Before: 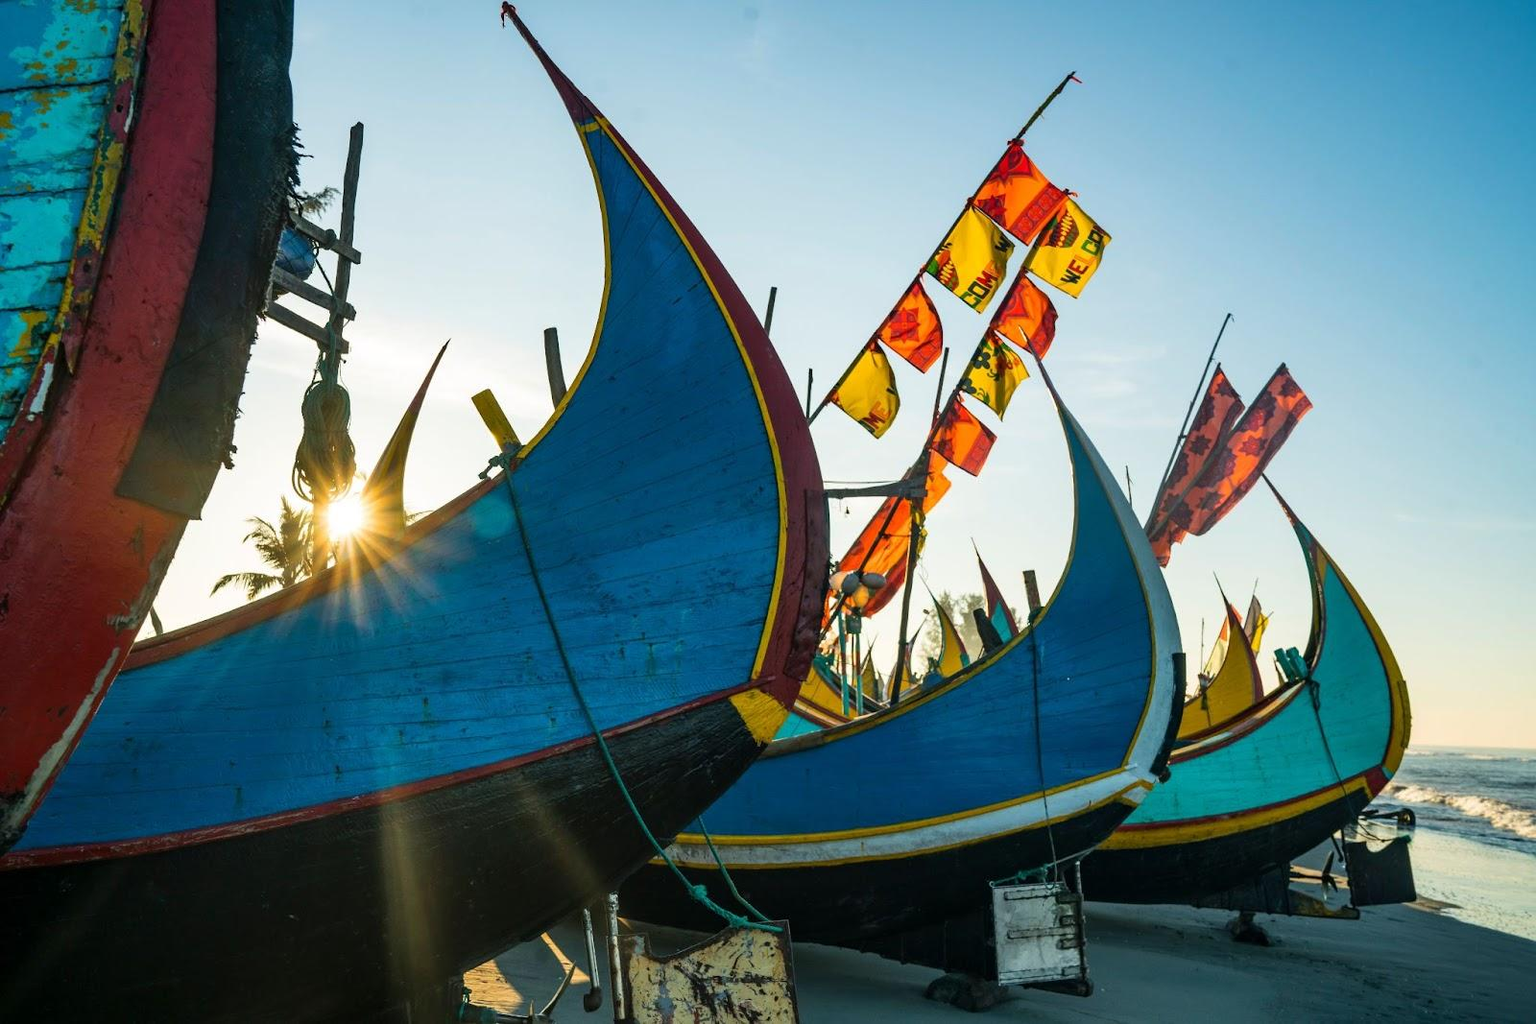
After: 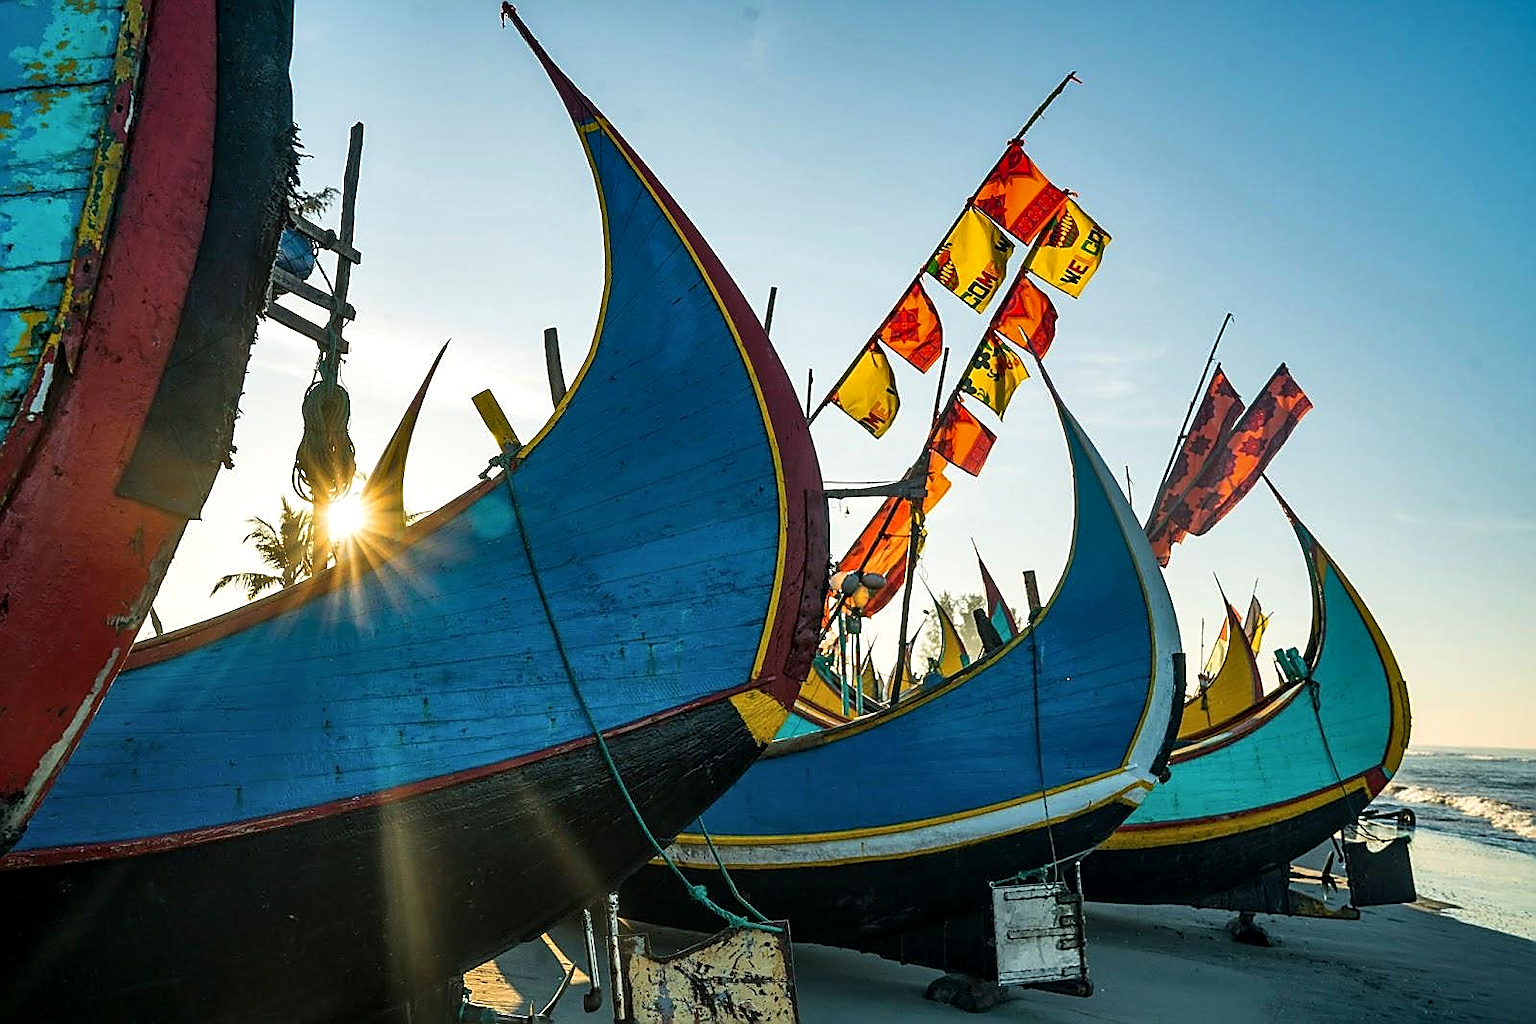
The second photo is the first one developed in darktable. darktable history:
sharpen: radius 1.423, amount 1.241, threshold 0.69
local contrast: highlights 105%, shadows 100%, detail 120%, midtone range 0.2
shadows and highlights: shadows 24.77, highlights -47.93, soften with gaussian
